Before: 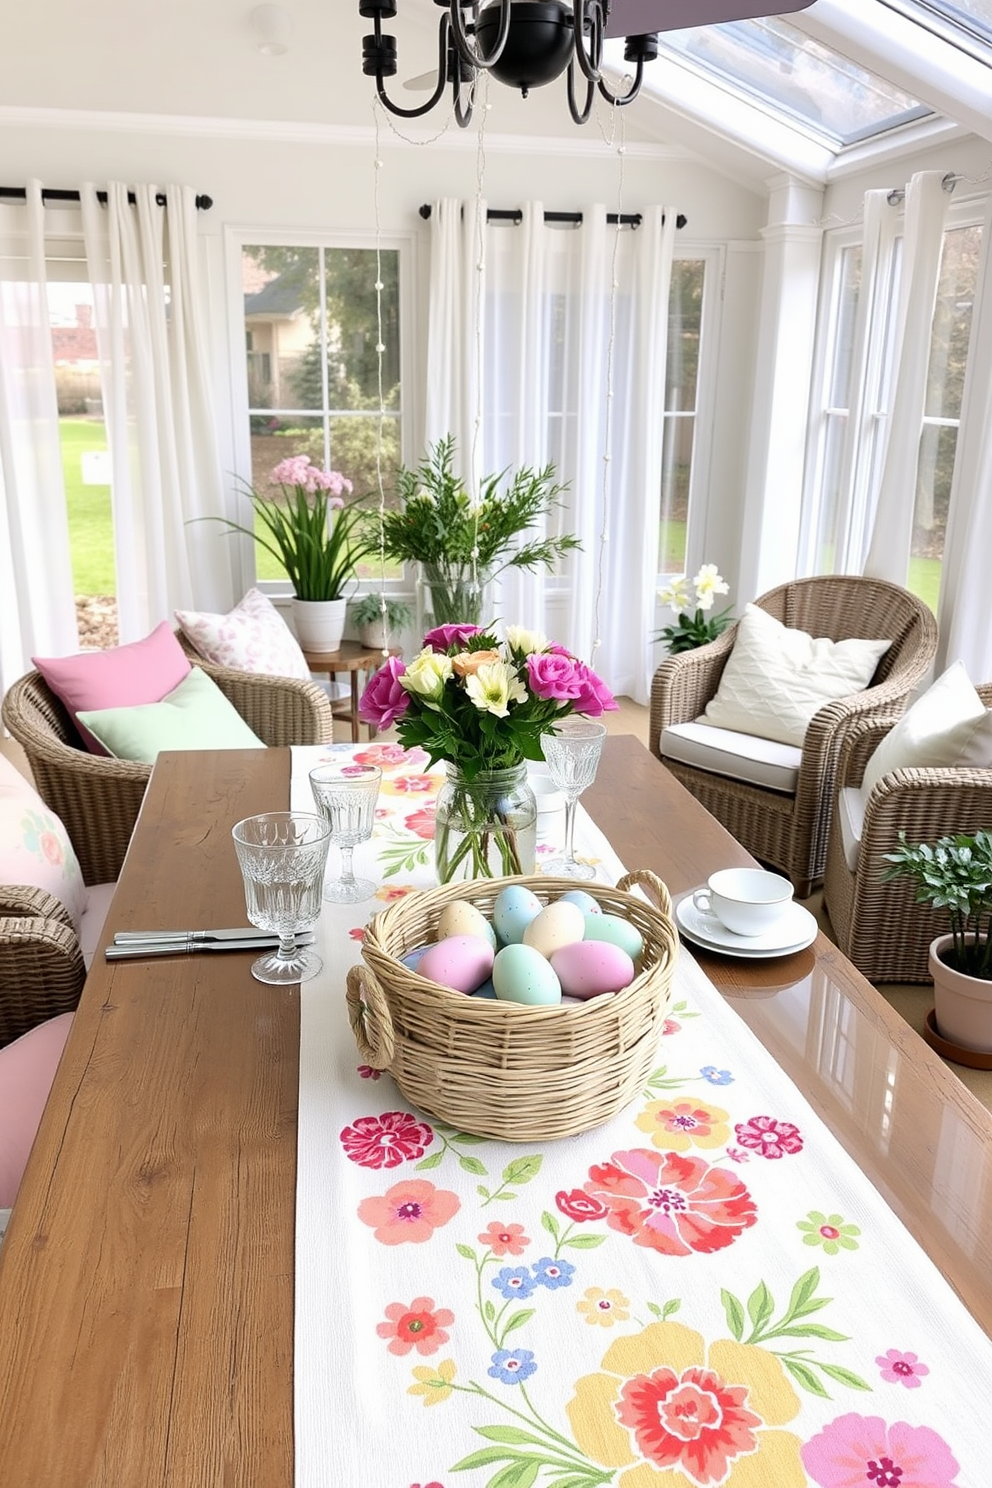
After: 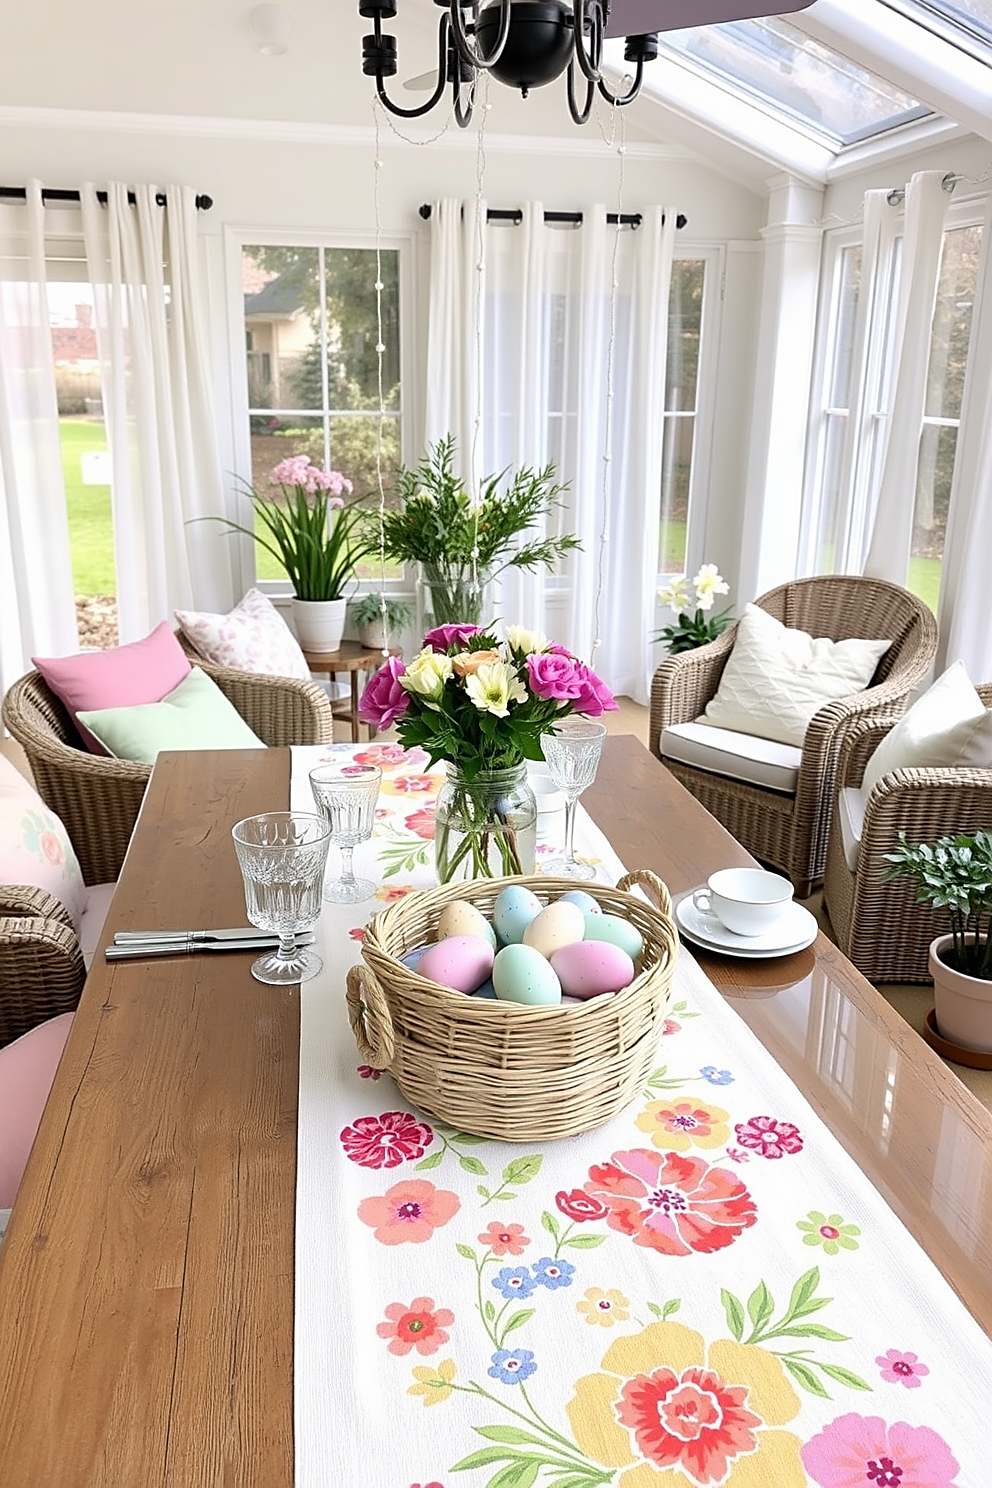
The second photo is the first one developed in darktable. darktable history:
sharpen: amount 0.488
